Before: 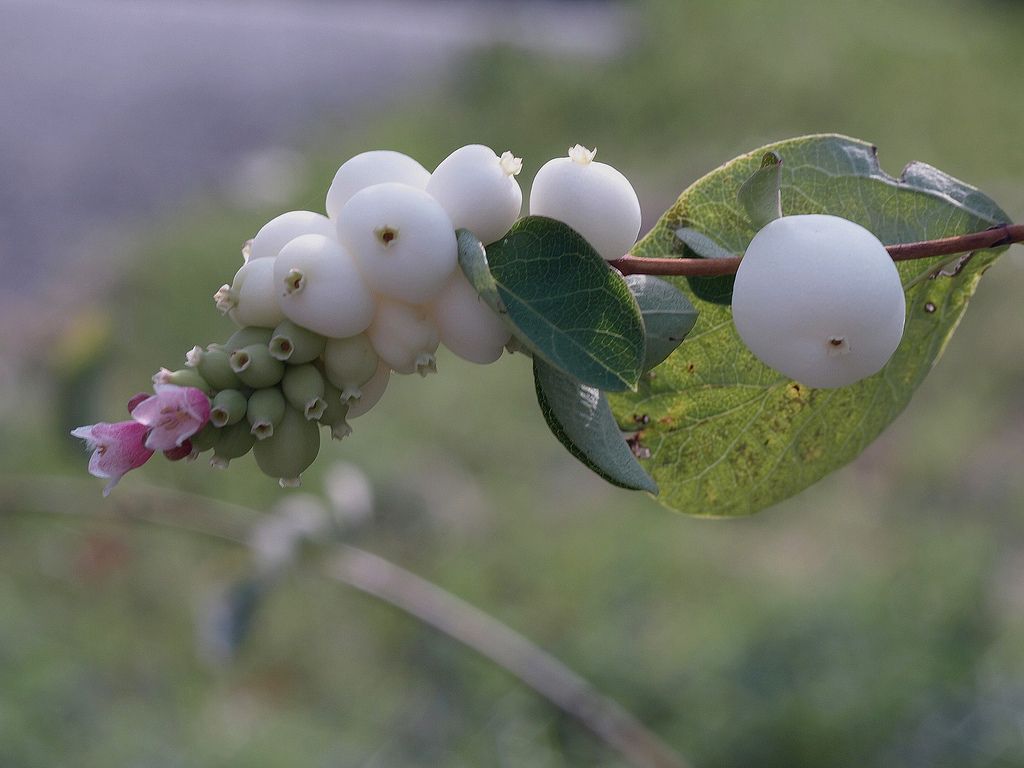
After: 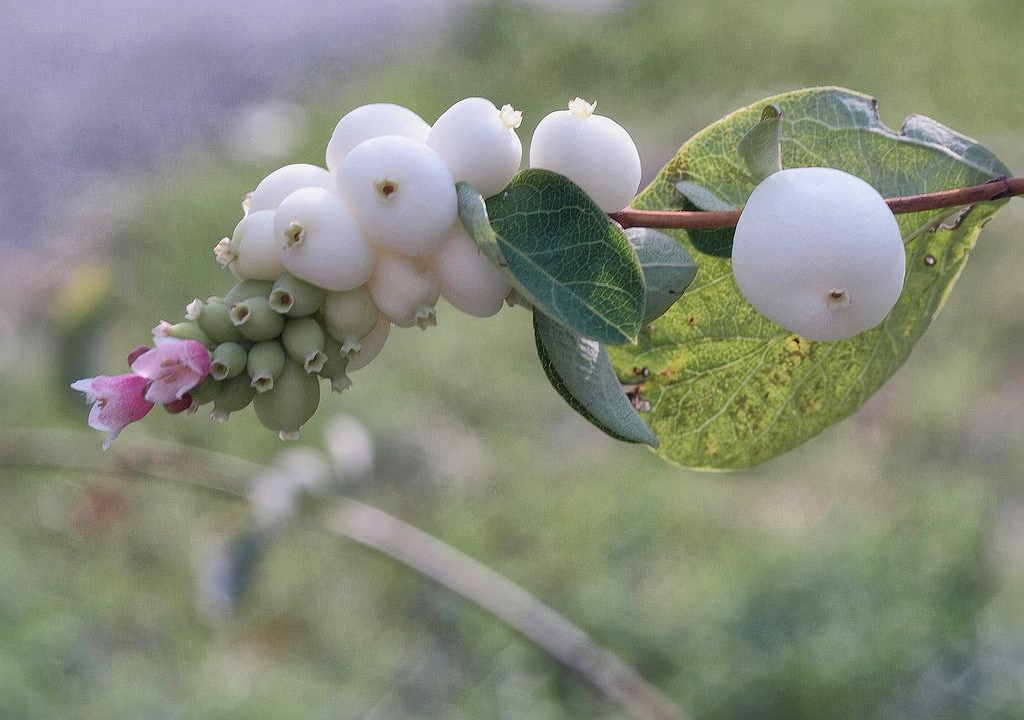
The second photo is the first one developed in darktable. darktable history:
global tonemap: drago (1, 100), detail 1
crop and rotate: top 6.25%
exposure: exposure 0.515 EV, compensate highlight preservation false
